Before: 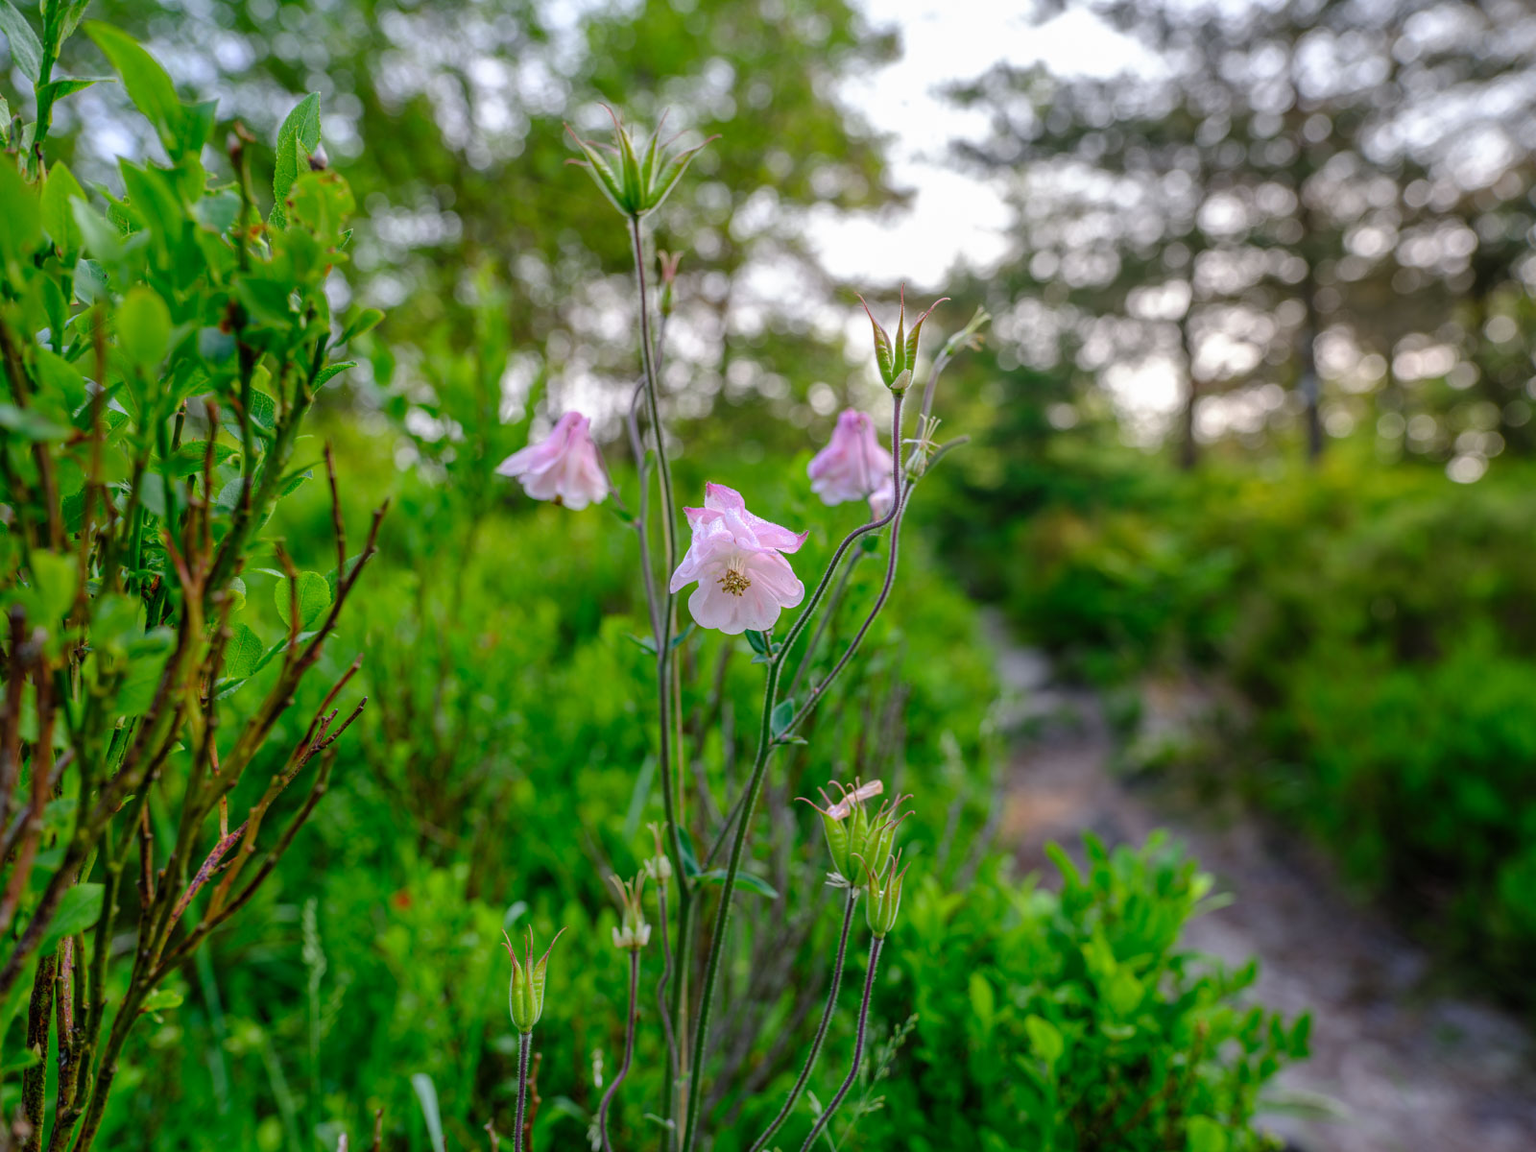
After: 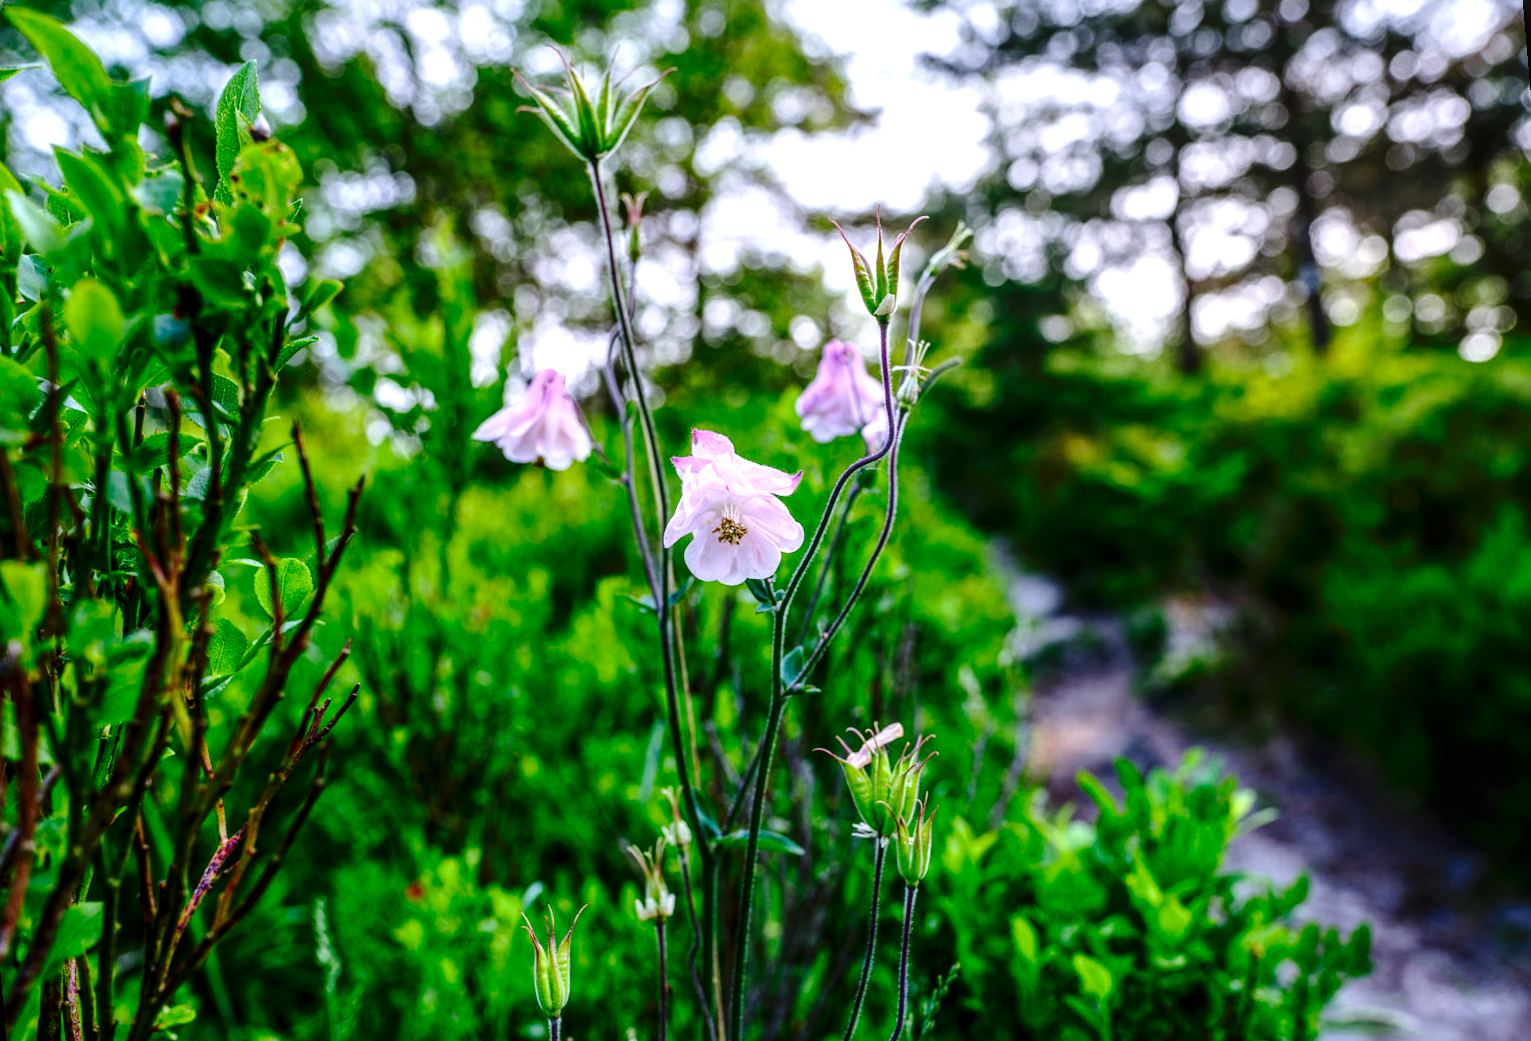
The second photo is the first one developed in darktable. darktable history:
white balance: red 1.004, blue 1.024
exposure: exposure -0.041 EV, compensate highlight preservation false
local contrast: on, module defaults
rotate and perspective: rotation -5°, crop left 0.05, crop right 0.952, crop top 0.11, crop bottom 0.89
tone curve: curves: ch0 [(0, 0) (0.003, 0.015) (0.011, 0.019) (0.025, 0.027) (0.044, 0.041) (0.069, 0.055) (0.1, 0.079) (0.136, 0.099) (0.177, 0.149) (0.224, 0.216) (0.277, 0.292) (0.335, 0.383) (0.399, 0.474) (0.468, 0.556) (0.543, 0.632) (0.623, 0.711) (0.709, 0.789) (0.801, 0.871) (0.898, 0.944) (1, 1)], preserve colors none
tone equalizer: -8 EV -0.75 EV, -7 EV -0.7 EV, -6 EV -0.6 EV, -5 EV -0.4 EV, -3 EV 0.4 EV, -2 EV 0.6 EV, -1 EV 0.7 EV, +0 EV 0.75 EV, edges refinement/feathering 500, mask exposure compensation -1.57 EV, preserve details no
color calibration: illuminant as shot in camera, x 0.37, y 0.382, temperature 4313.32 K
contrast brightness saturation: contrast 0.07, brightness -0.13, saturation 0.06
